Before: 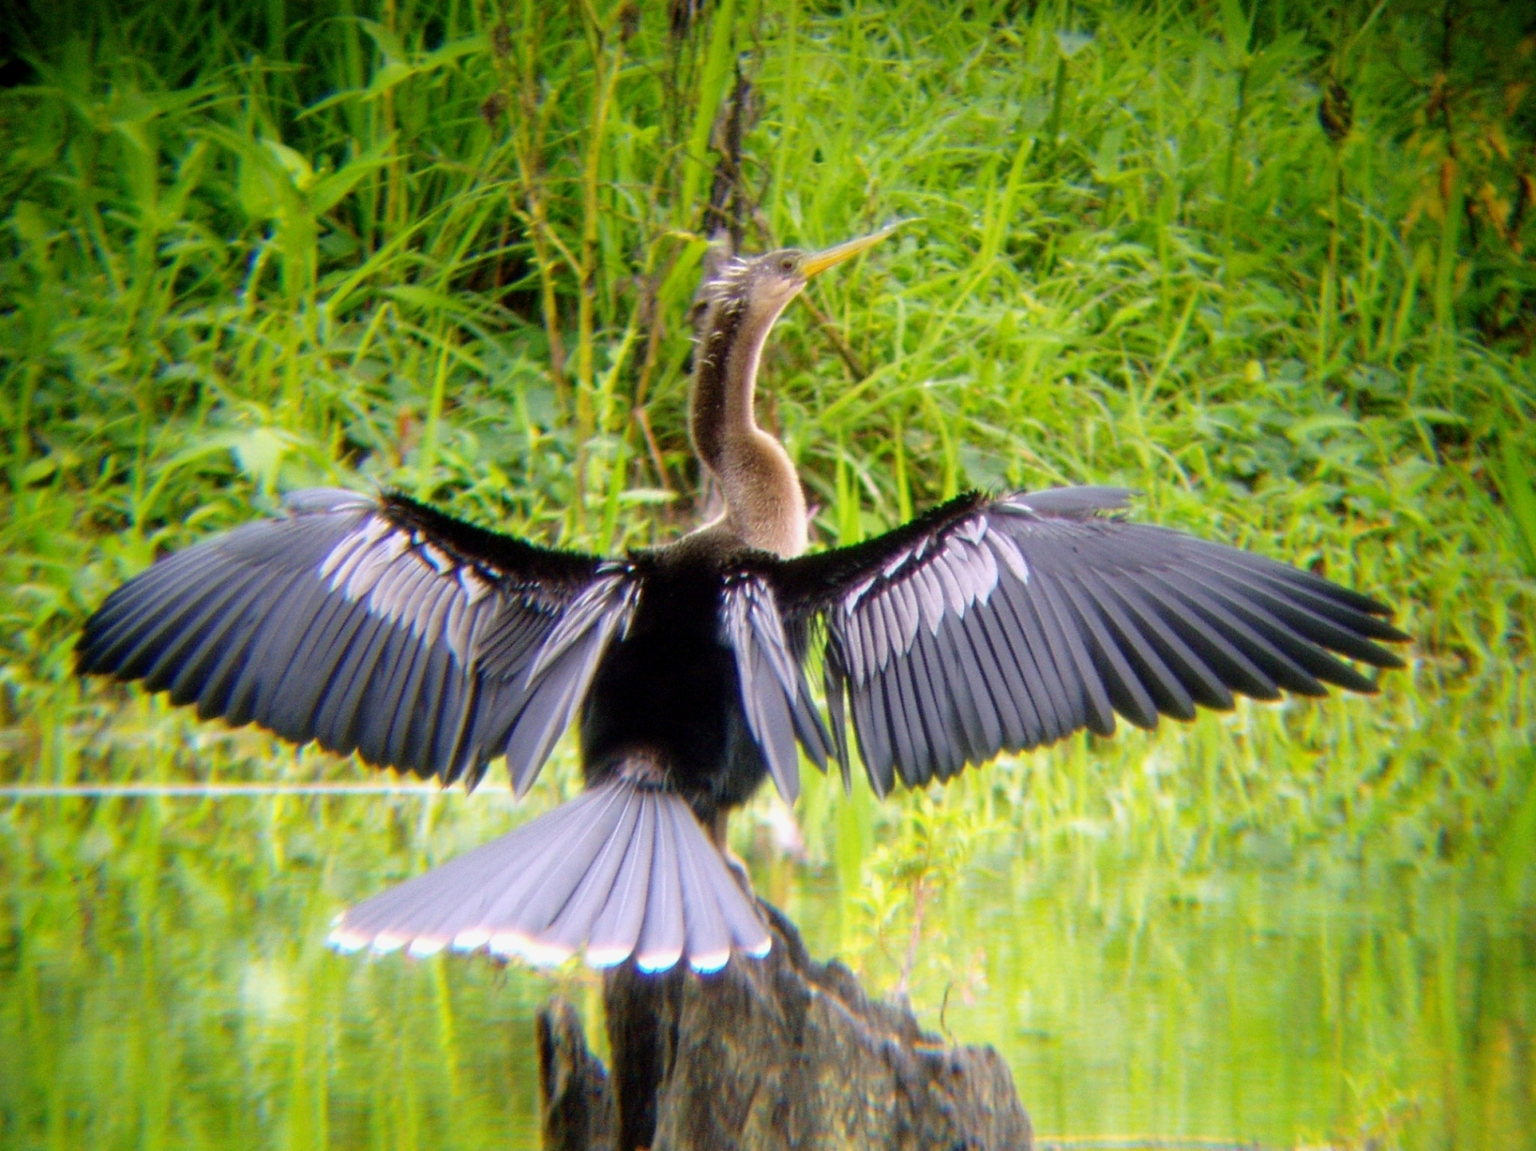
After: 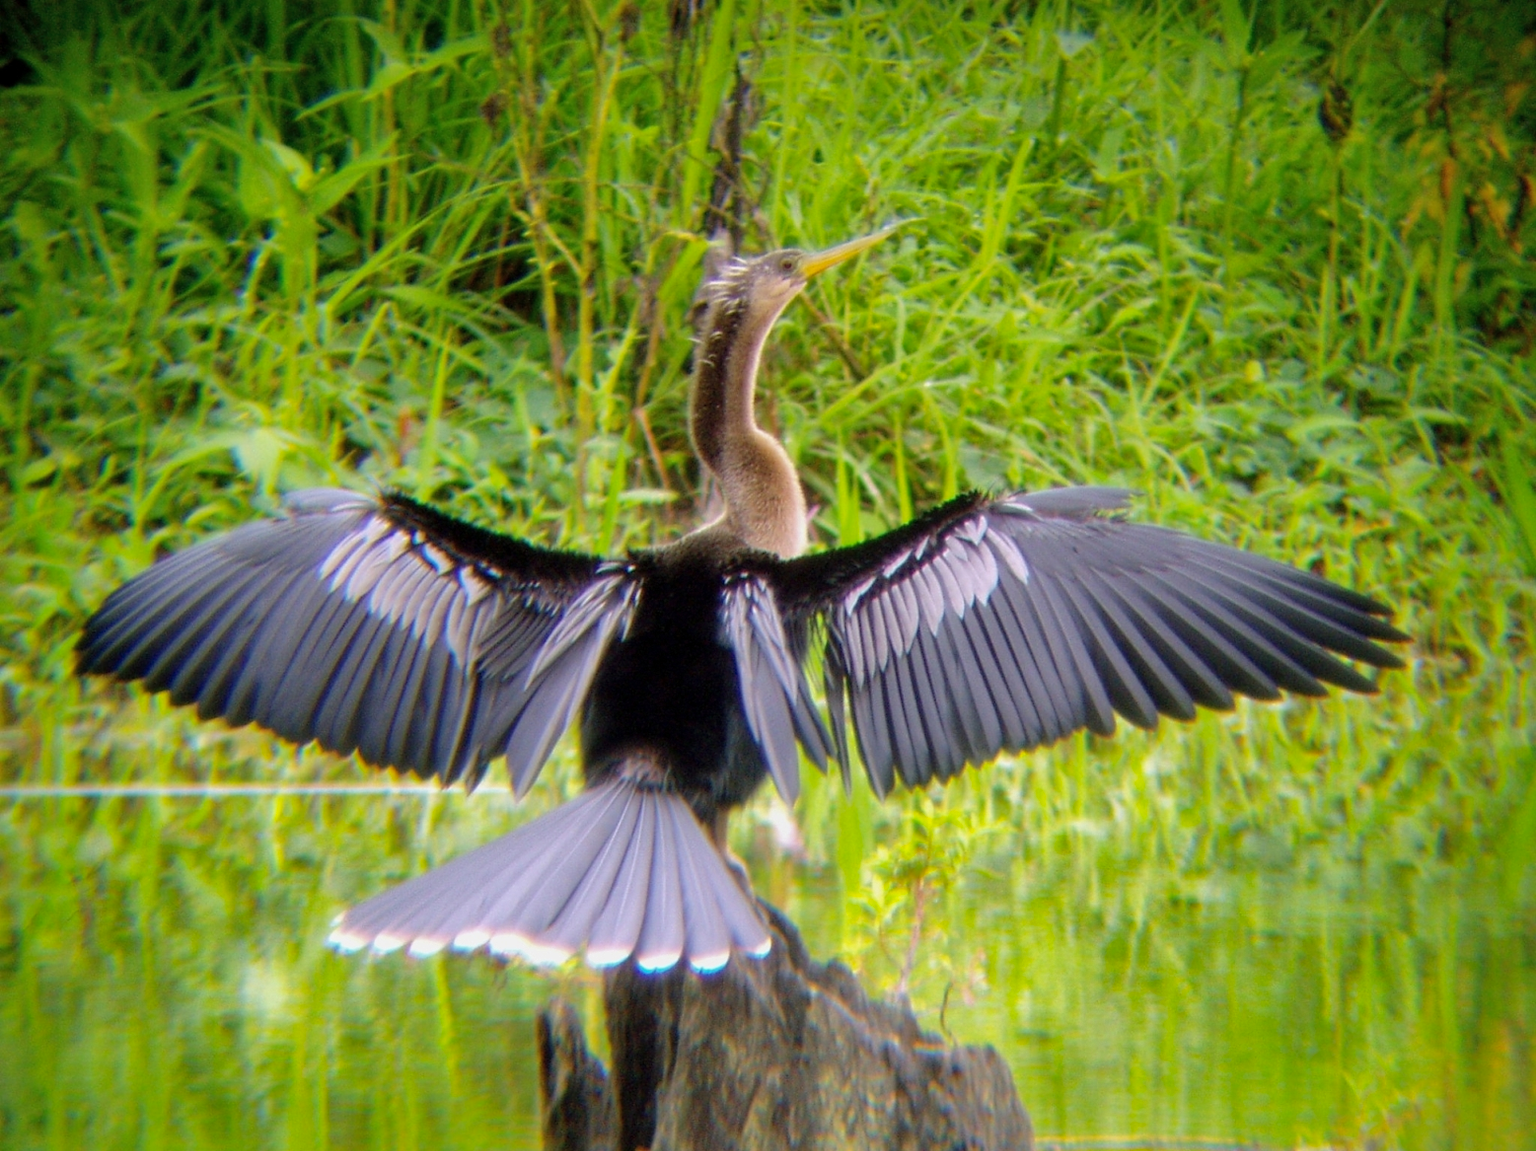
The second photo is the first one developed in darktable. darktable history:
shadows and highlights: shadows 40.09, highlights -60.11
